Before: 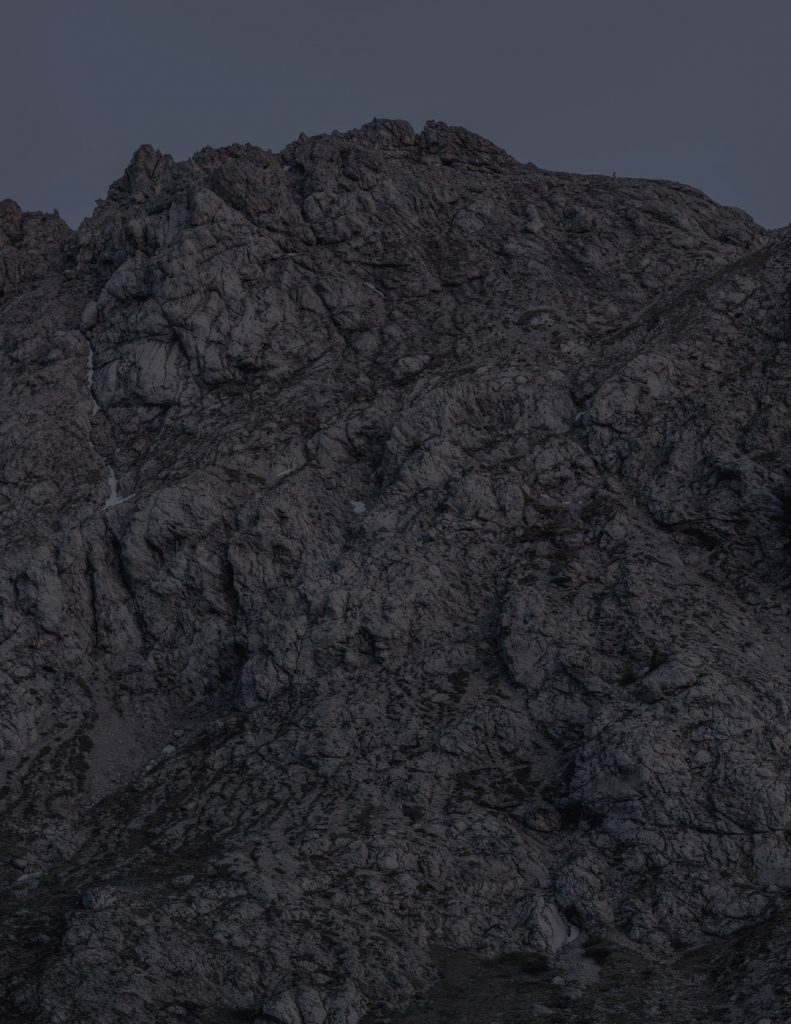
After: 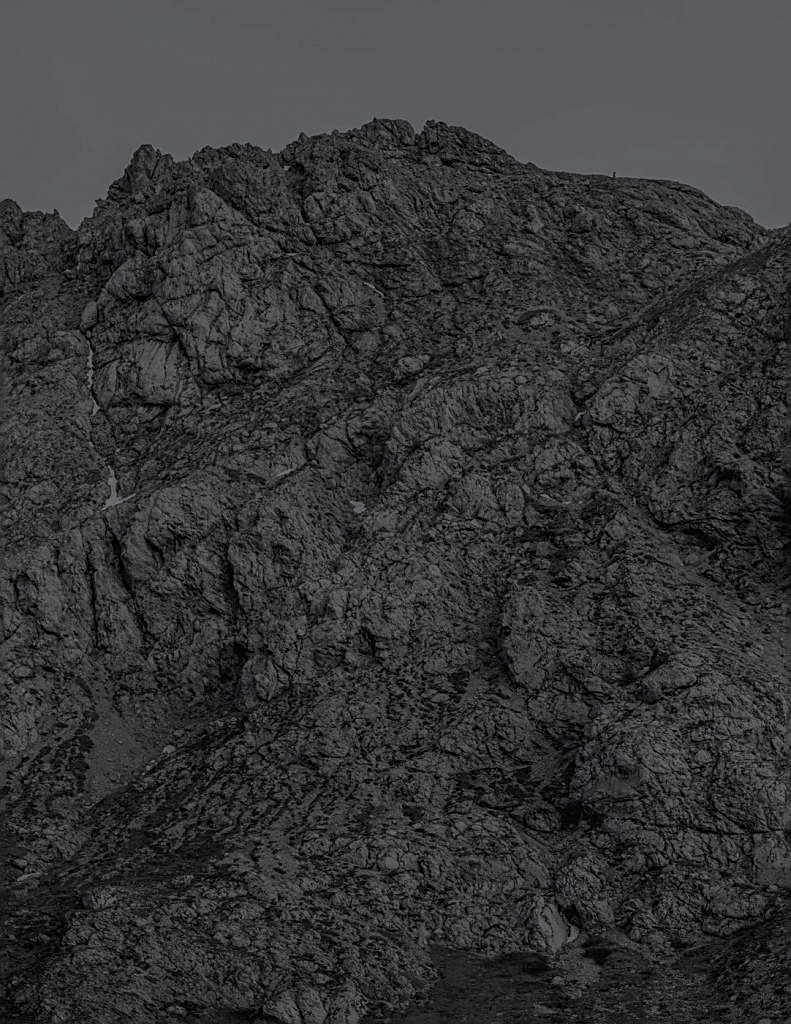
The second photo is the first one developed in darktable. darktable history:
exposure: exposure 0.55 EV, compensate highlight preservation false
sharpen: amount 0.744
color correction: highlights b* 0.02, saturation 0.268
local contrast: detail 116%
